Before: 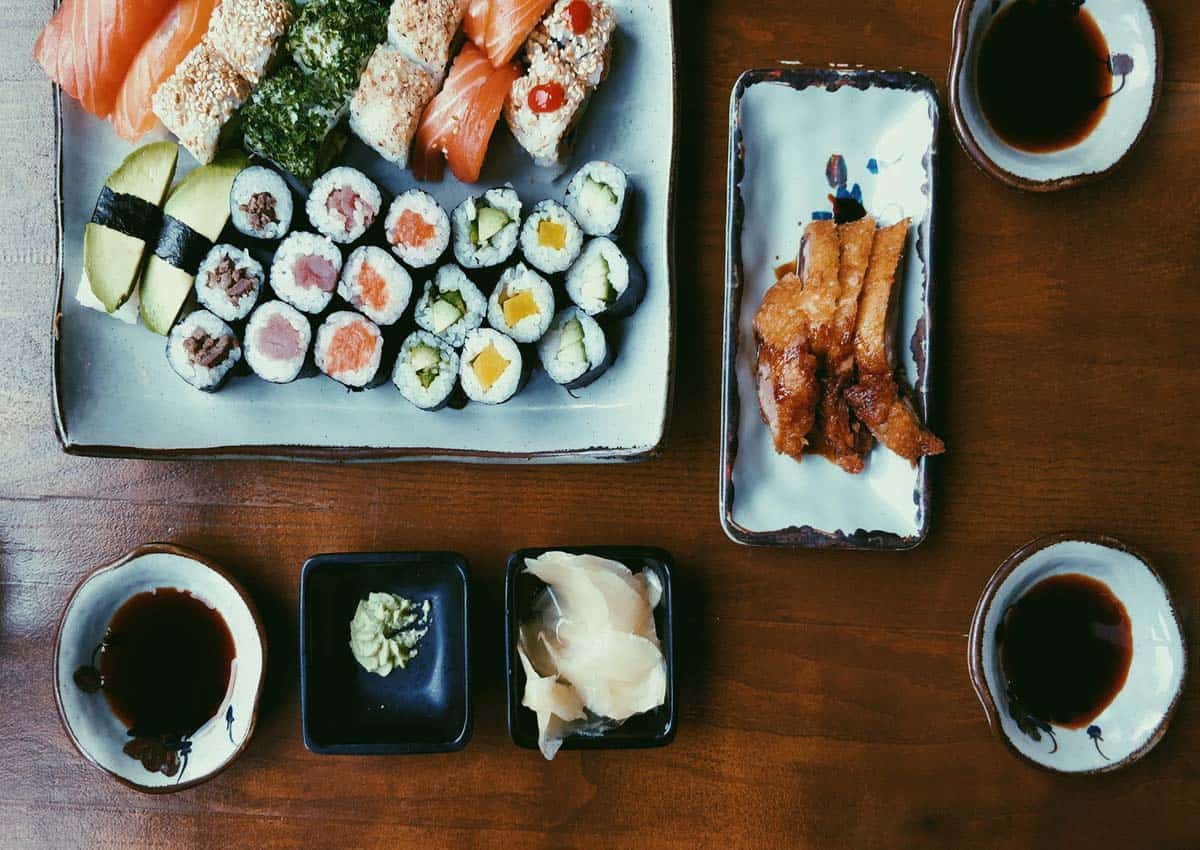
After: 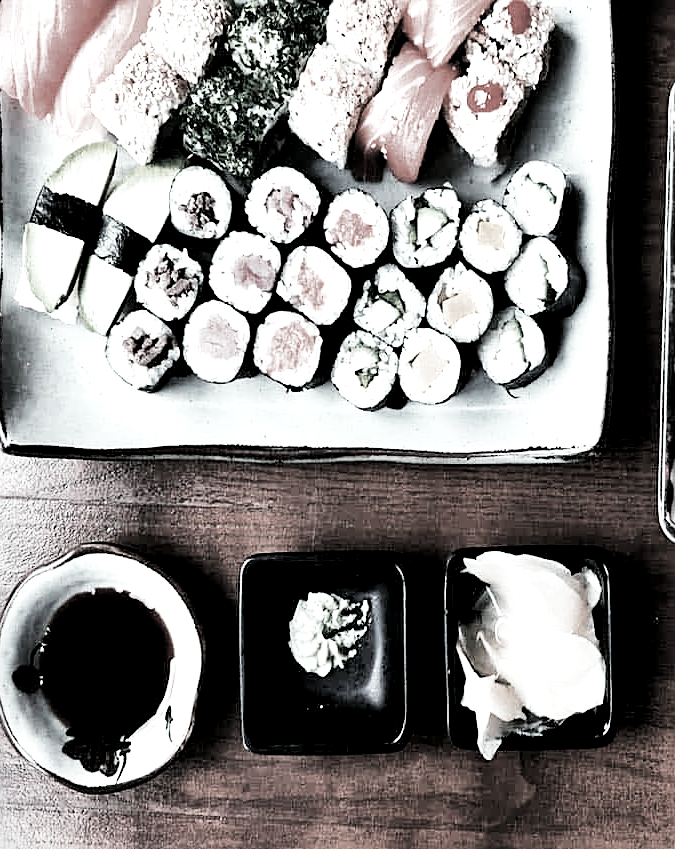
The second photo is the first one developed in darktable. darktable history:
sharpen: on, module defaults
local contrast: mode bilateral grid, contrast 25, coarseness 60, detail 151%, midtone range 0.2
crop: left 5.114%, right 38.589%
color contrast: green-magenta contrast 0.3, blue-yellow contrast 0.15
exposure: black level correction 0, exposure 1 EV, compensate exposure bias true, compensate highlight preservation false
filmic rgb: black relative exposure -5 EV, white relative exposure 3.5 EV, hardness 3.19, contrast 1.4, highlights saturation mix -50%
tone equalizer: -8 EV -0.417 EV, -7 EV -0.389 EV, -6 EV -0.333 EV, -5 EV -0.222 EV, -3 EV 0.222 EV, -2 EV 0.333 EV, -1 EV 0.389 EV, +0 EV 0.417 EV, edges refinement/feathering 500, mask exposure compensation -1.57 EV, preserve details no
